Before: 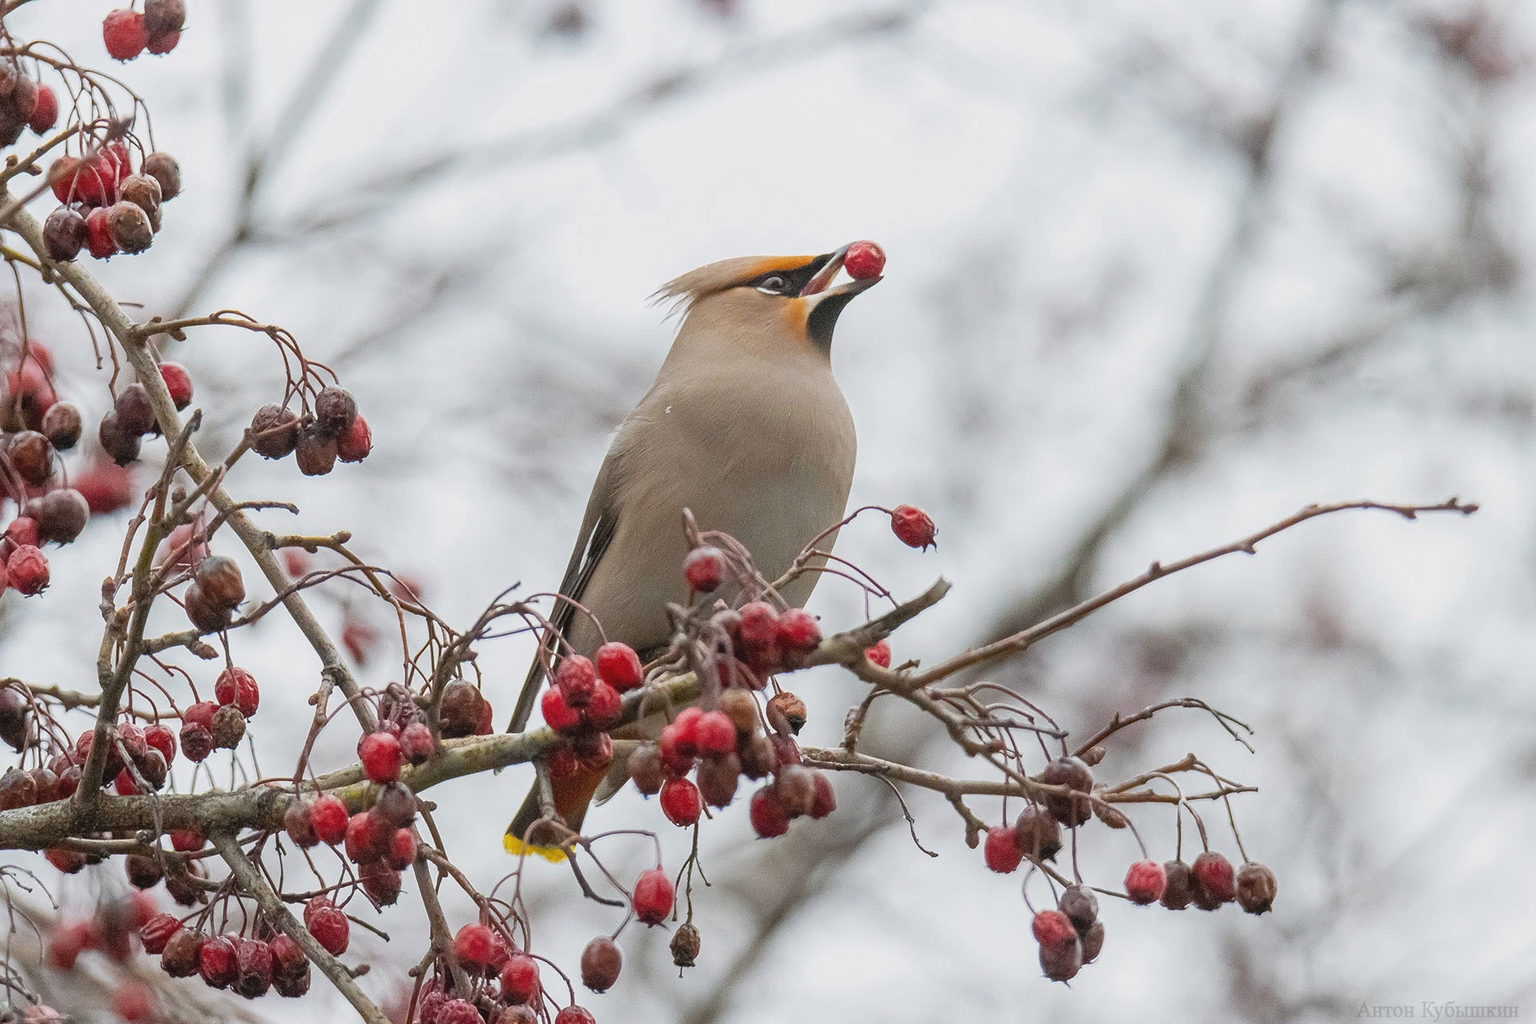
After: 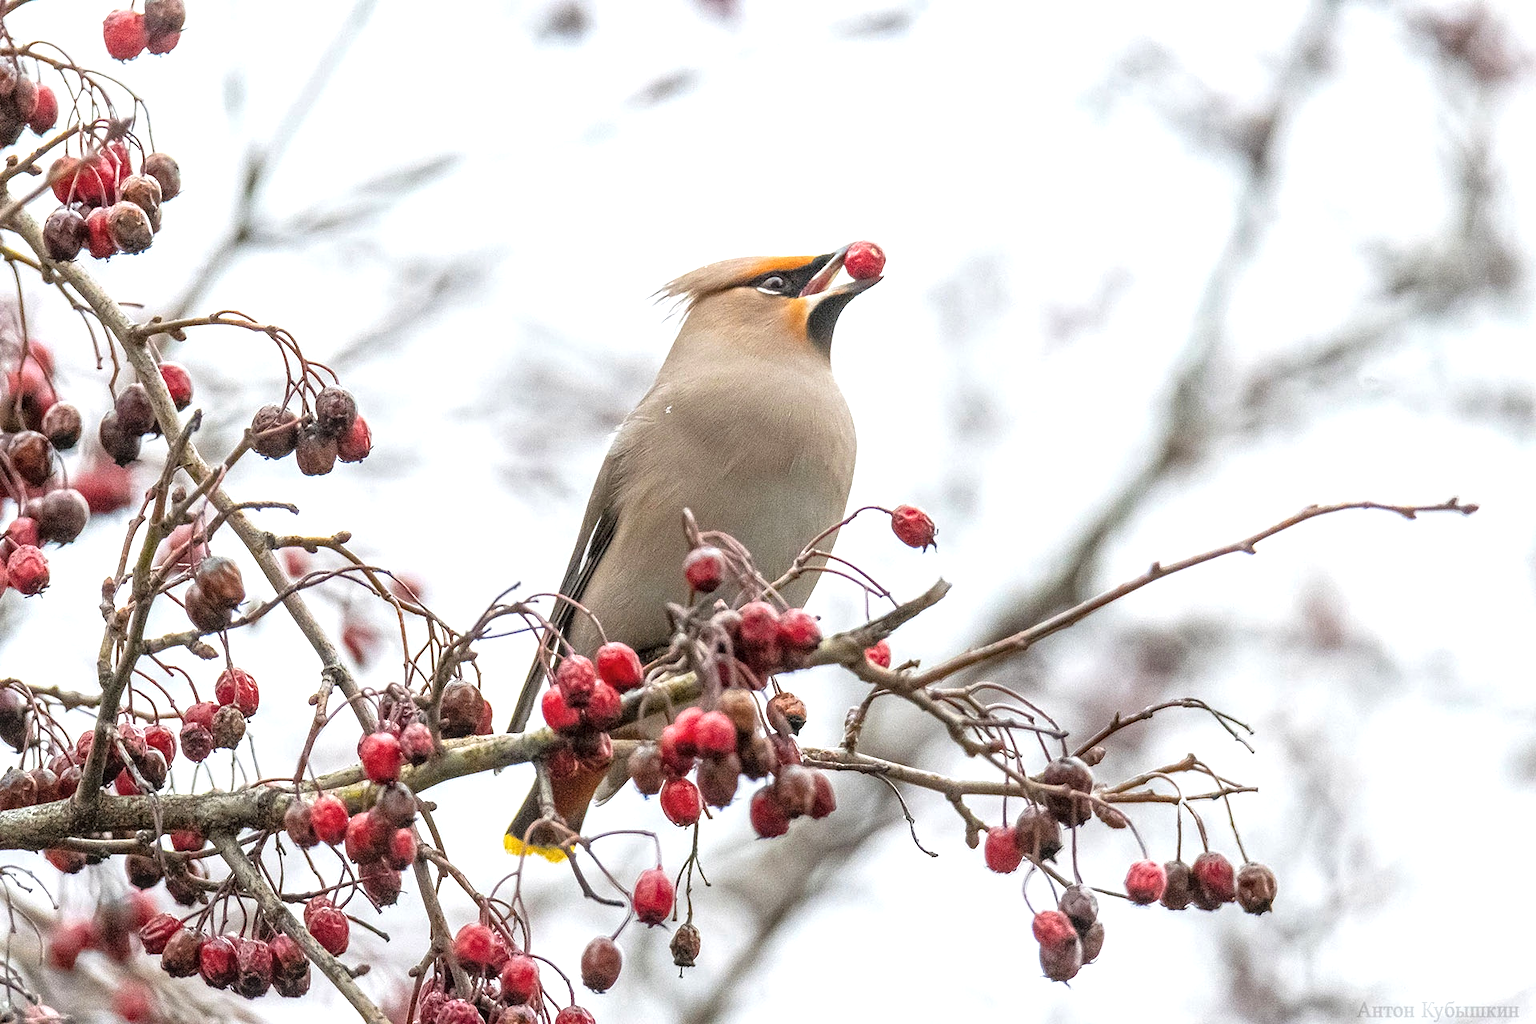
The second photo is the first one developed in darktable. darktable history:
tone equalizer: -8 EV -0.754 EV, -7 EV -0.724 EV, -6 EV -0.631 EV, -5 EV -0.396 EV, -3 EV 0.368 EV, -2 EV 0.6 EV, -1 EV 0.683 EV, +0 EV 0.733 EV
local contrast: detail 130%
